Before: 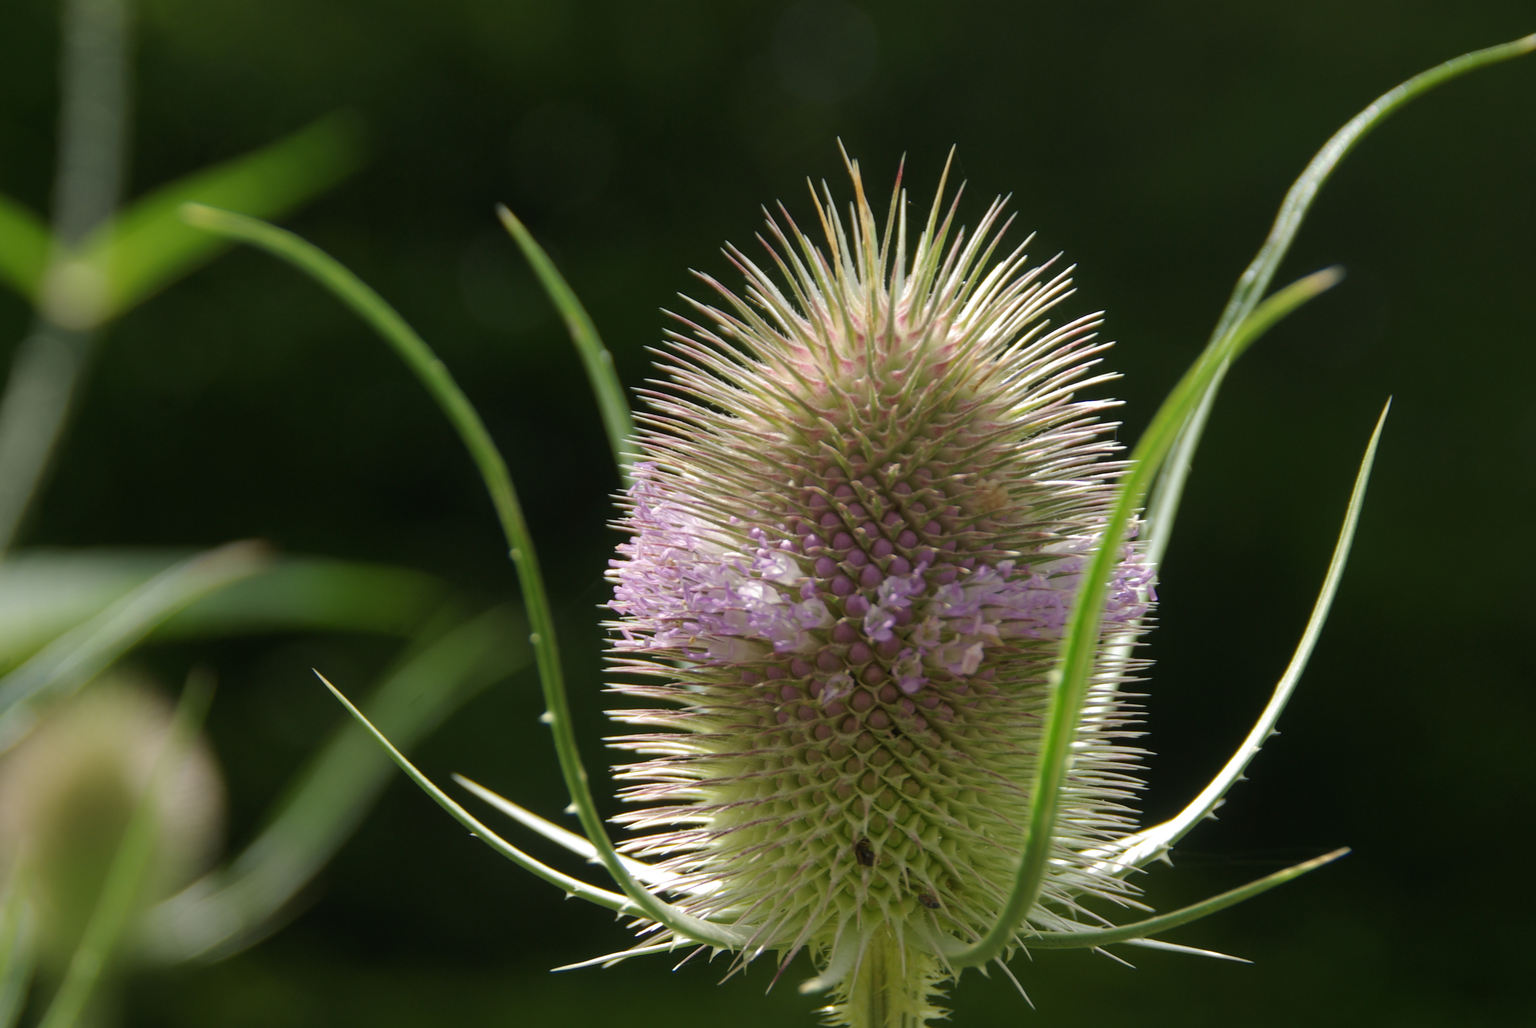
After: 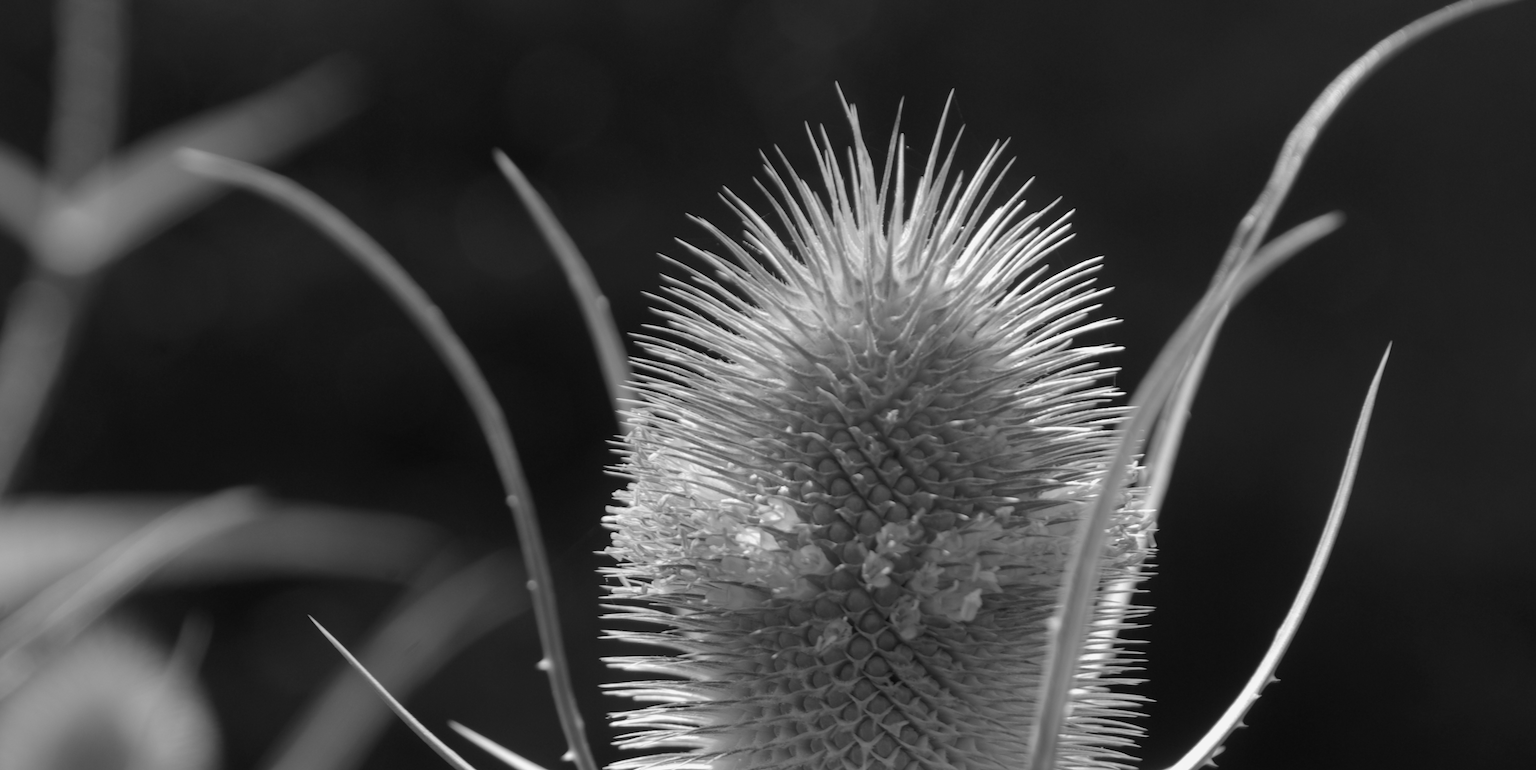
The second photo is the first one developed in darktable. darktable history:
crop: left 0.387%, top 5.469%, bottom 19.809%
white balance: red 1.045, blue 0.932
monochrome: a 73.58, b 64.21
